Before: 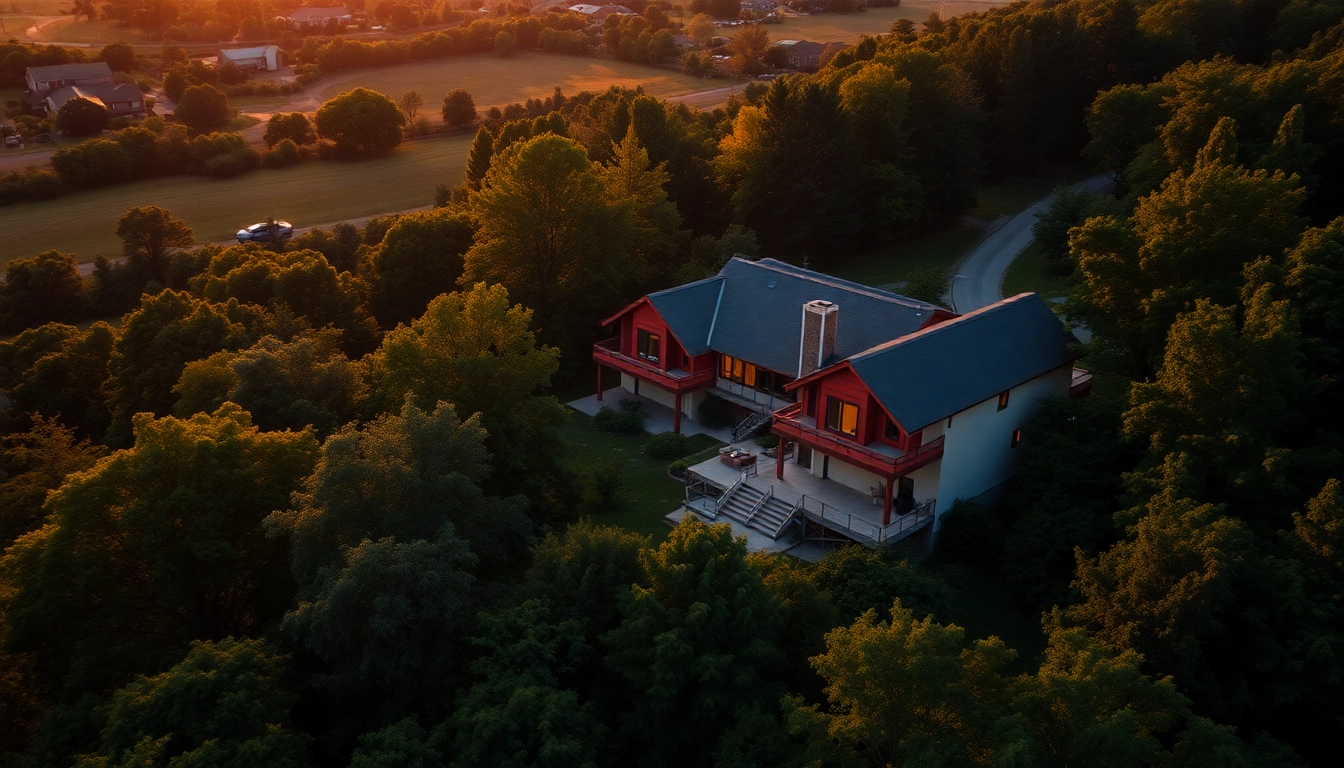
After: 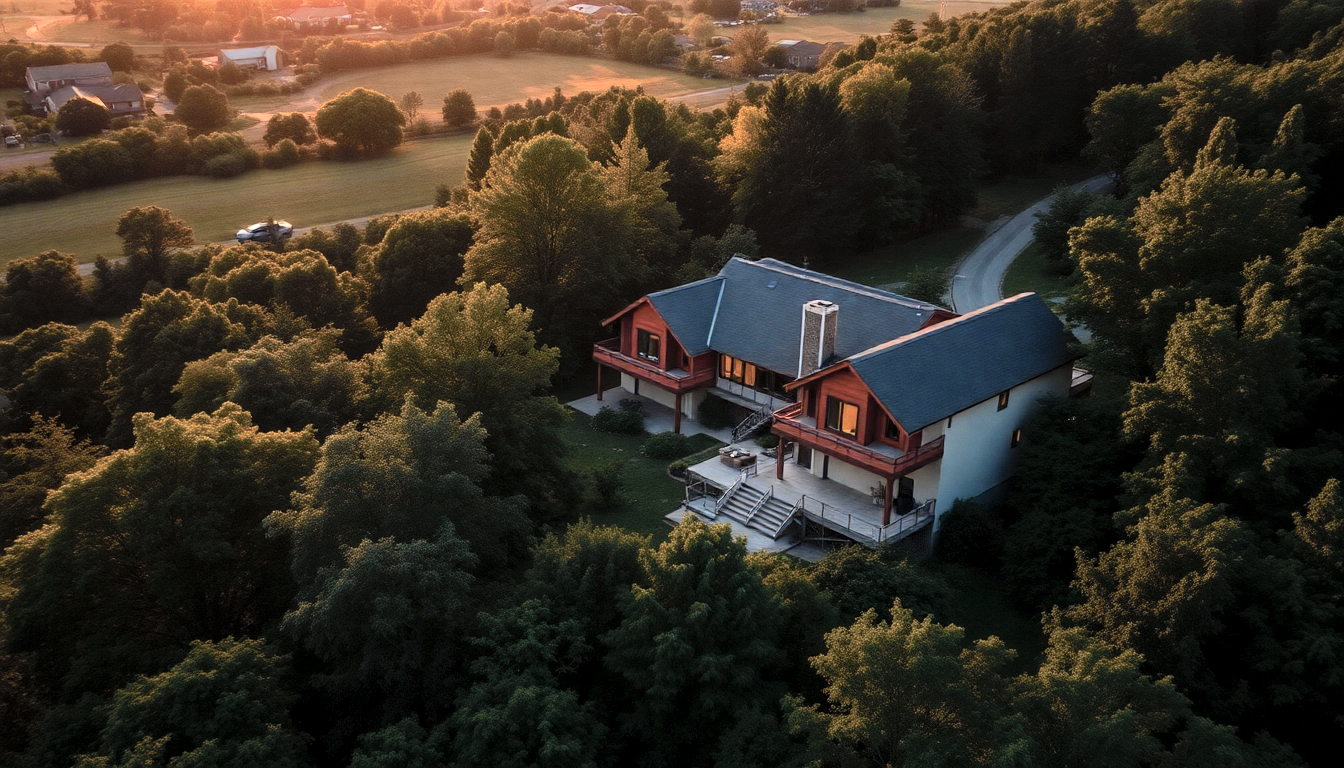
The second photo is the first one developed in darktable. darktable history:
tone curve: curves: ch0 [(0, 0) (0.078, 0.052) (0.236, 0.22) (0.427, 0.472) (0.508, 0.586) (0.654, 0.742) (0.793, 0.851) (0.994, 0.974)]; ch1 [(0, 0) (0.161, 0.092) (0.35, 0.33) (0.392, 0.392) (0.456, 0.456) (0.505, 0.502) (0.537, 0.518) (0.553, 0.534) (0.602, 0.579) (0.718, 0.718) (1, 1)]; ch2 [(0, 0) (0.346, 0.362) (0.411, 0.412) (0.502, 0.502) (0.531, 0.521) (0.586, 0.59) (0.621, 0.604) (1, 1)], color space Lab, independent channels, preserve colors none
local contrast: highlights 100%, shadows 100%, detail 120%, midtone range 0.2
global tonemap: drago (0.7, 100)
